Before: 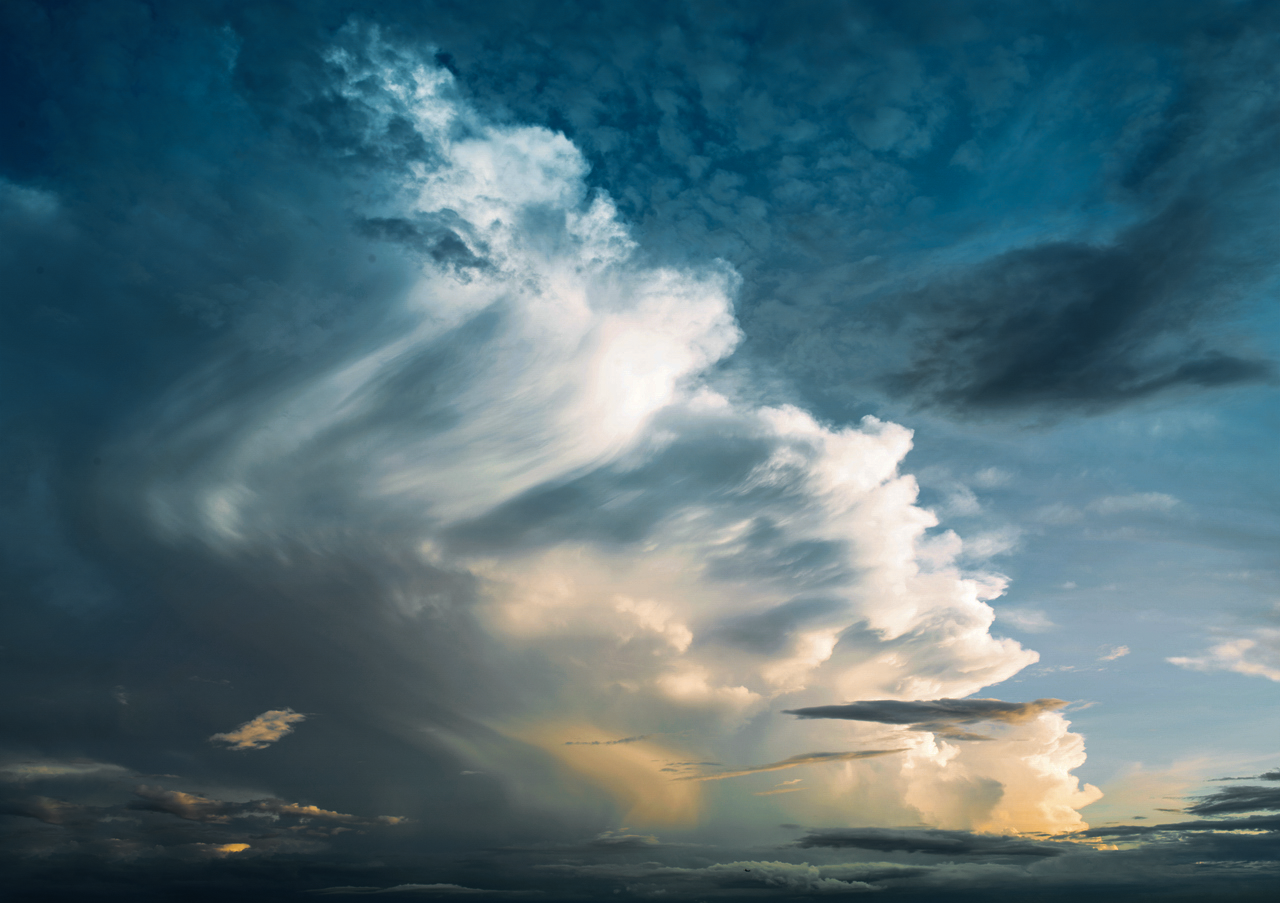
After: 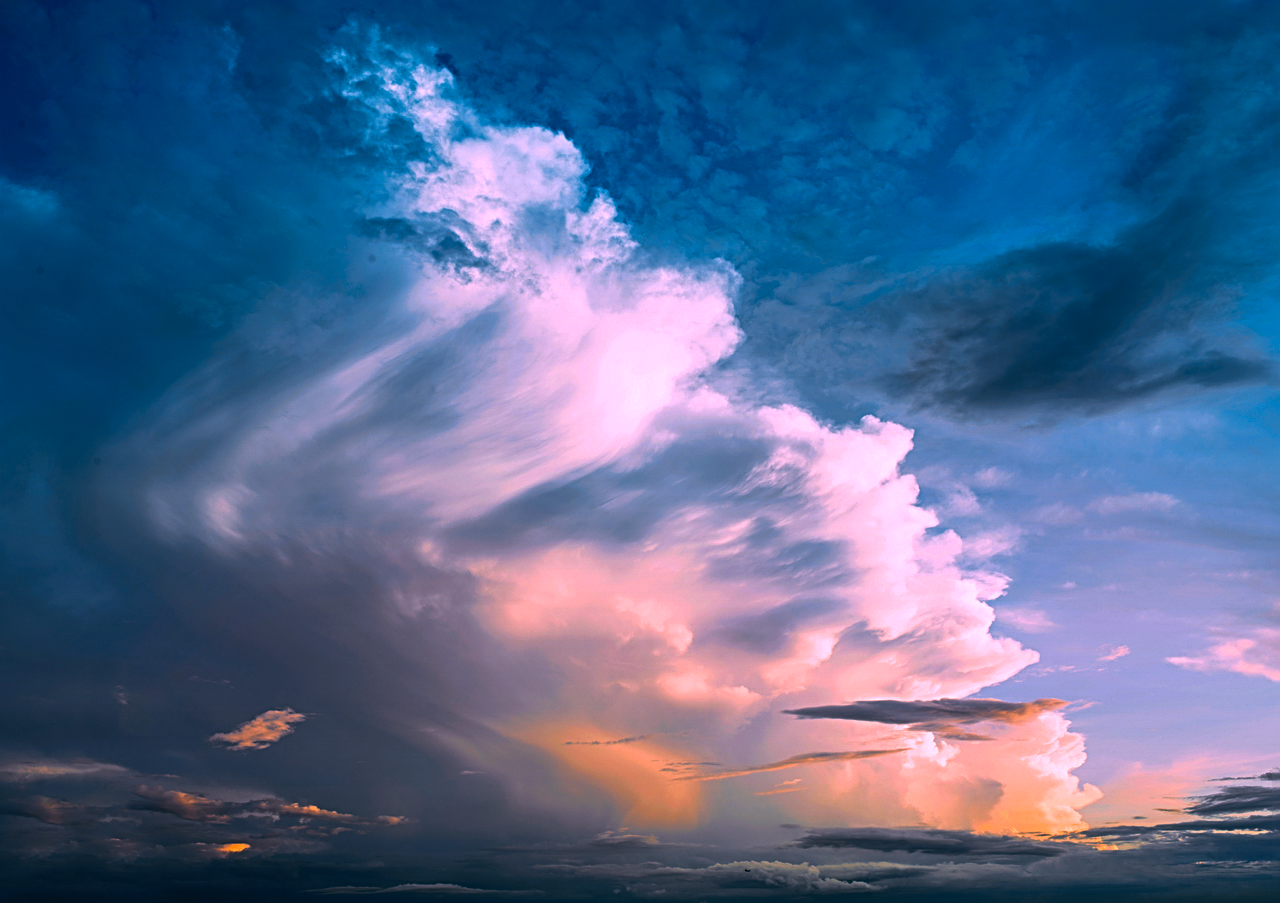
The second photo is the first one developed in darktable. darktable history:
color correction: highlights a* 19.1, highlights b* -11.47, saturation 1.7
sharpen: radius 3.132
